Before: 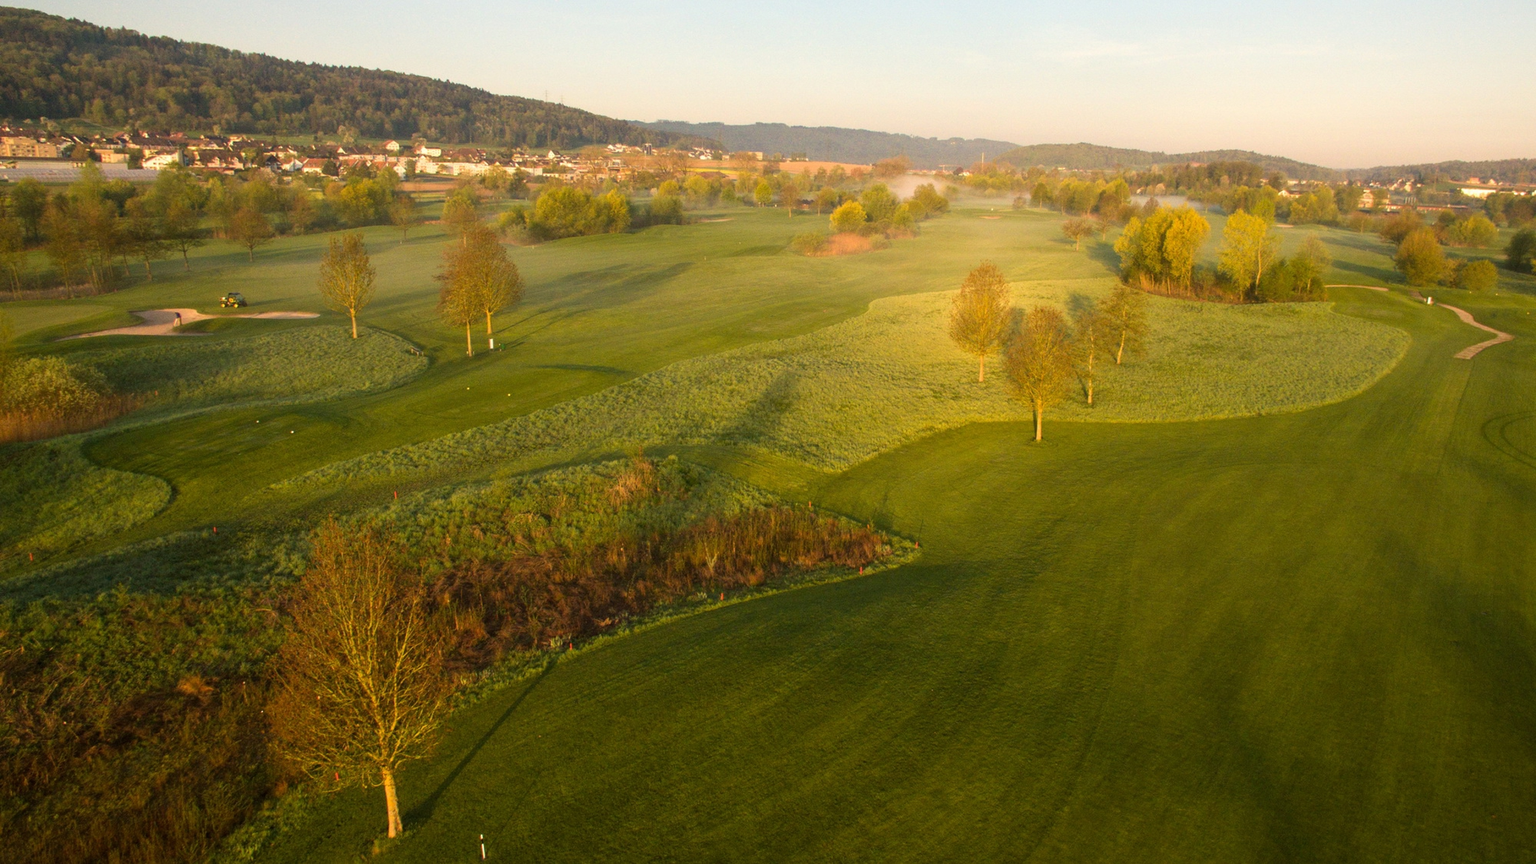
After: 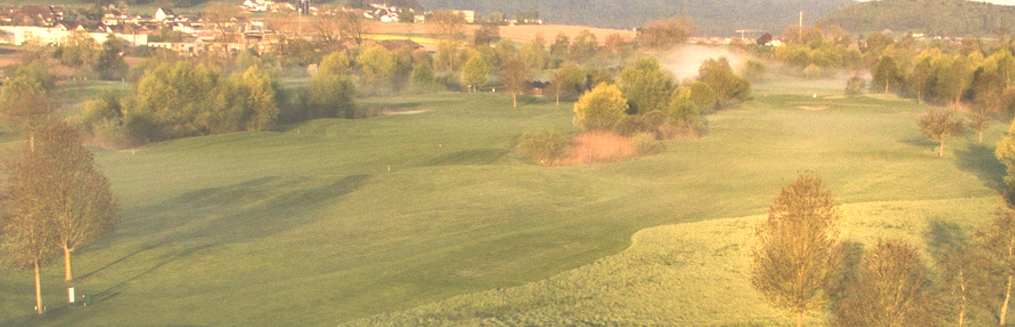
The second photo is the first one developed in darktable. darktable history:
shadows and highlights: soften with gaussian
crop: left 28.861%, top 16.831%, right 26.62%, bottom 57.612%
exposure: black level correction -0.071, exposure 0.501 EV, compensate highlight preservation false
color correction: highlights b* -0.039, saturation 0.866
